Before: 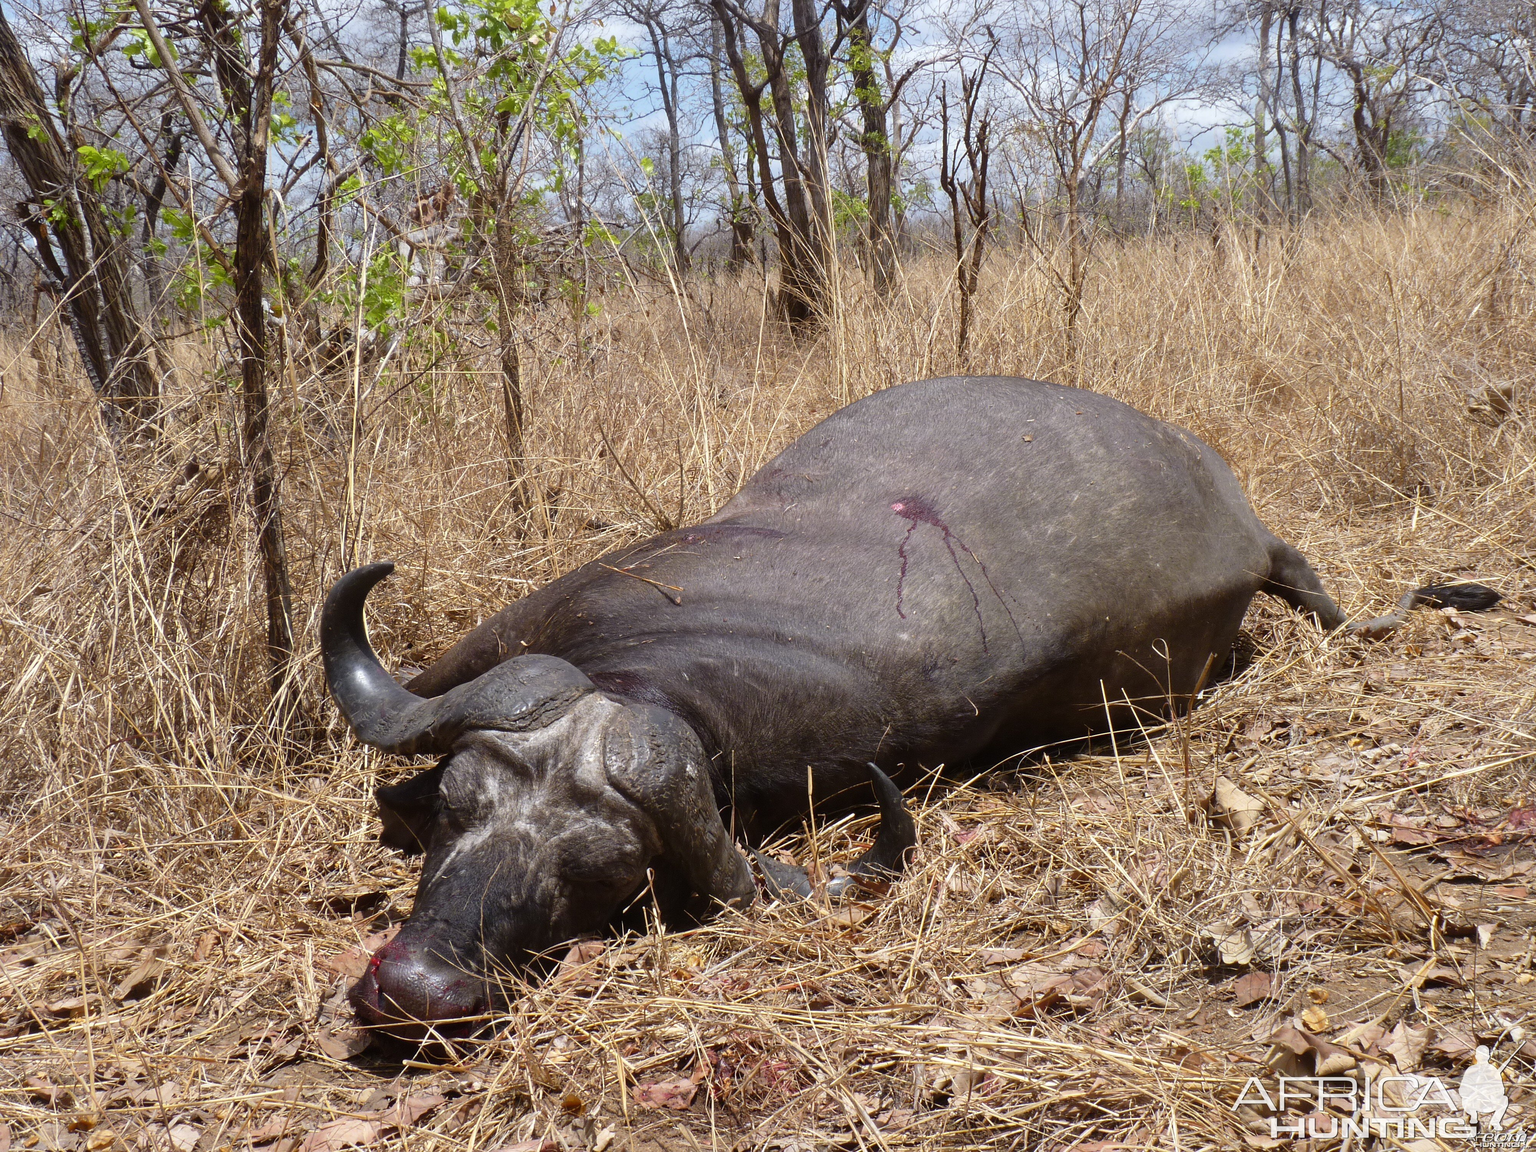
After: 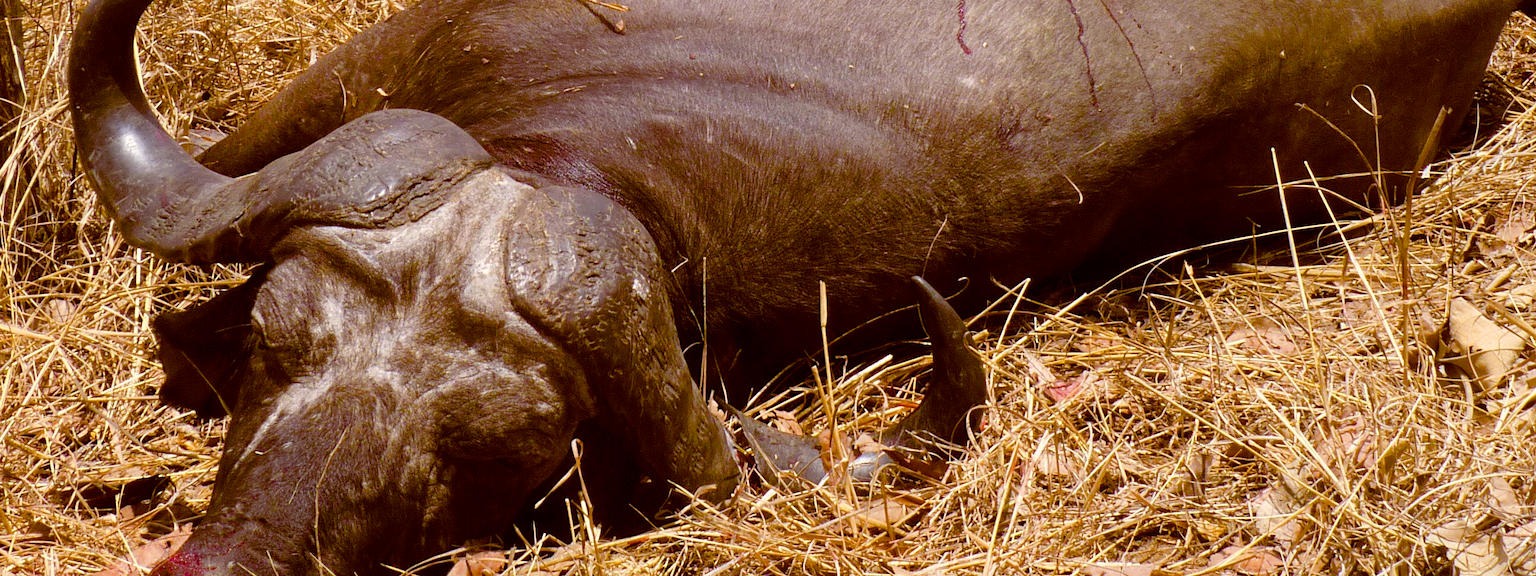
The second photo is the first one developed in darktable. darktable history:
crop: left 18.009%, top 50.677%, right 17.178%, bottom 16.914%
tone curve: curves: ch0 [(0, 0) (0.641, 0.691) (1, 1)], color space Lab, linked channels, preserve colors none
color balance rgb: shadows lift › chroma 0.833%, shadows lift › hue 111.7°, highlights gain › chroma 1.046%, highlights gain › hue 60.24°, global offset › chroma 0.401%, global offset › hue 35.62°, perceptual saturation grading › global saturation 20%, perceptual saturation grading › highlights -25.057%, perceptual saturation grading › shadows 49.61%, global vibrance 20%
